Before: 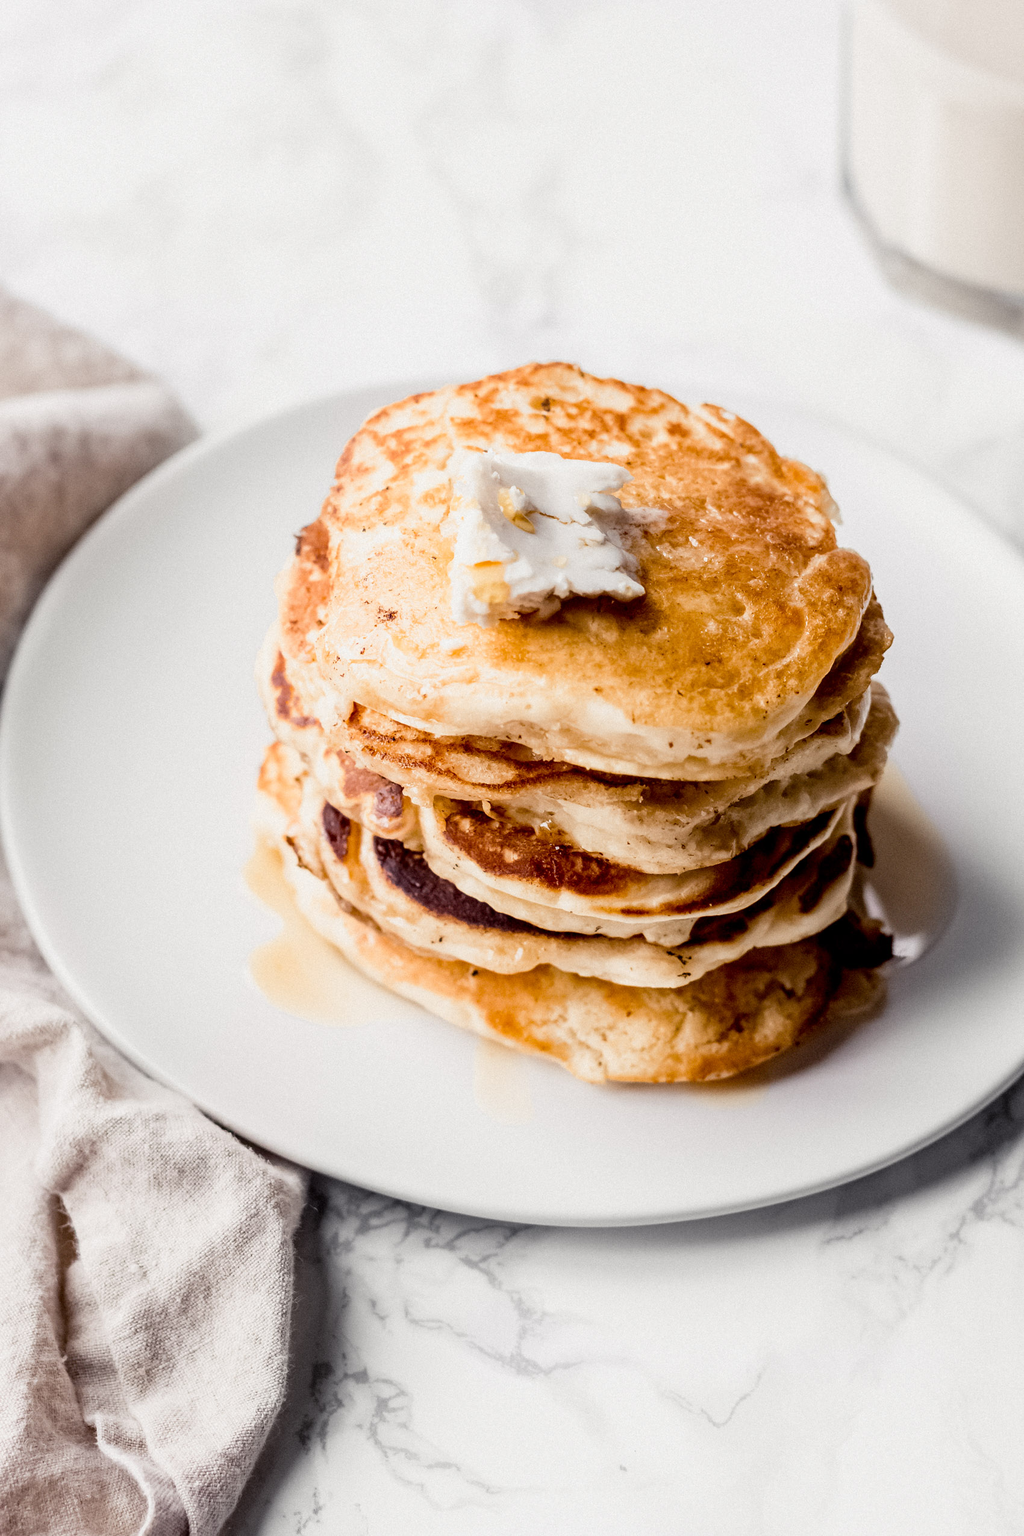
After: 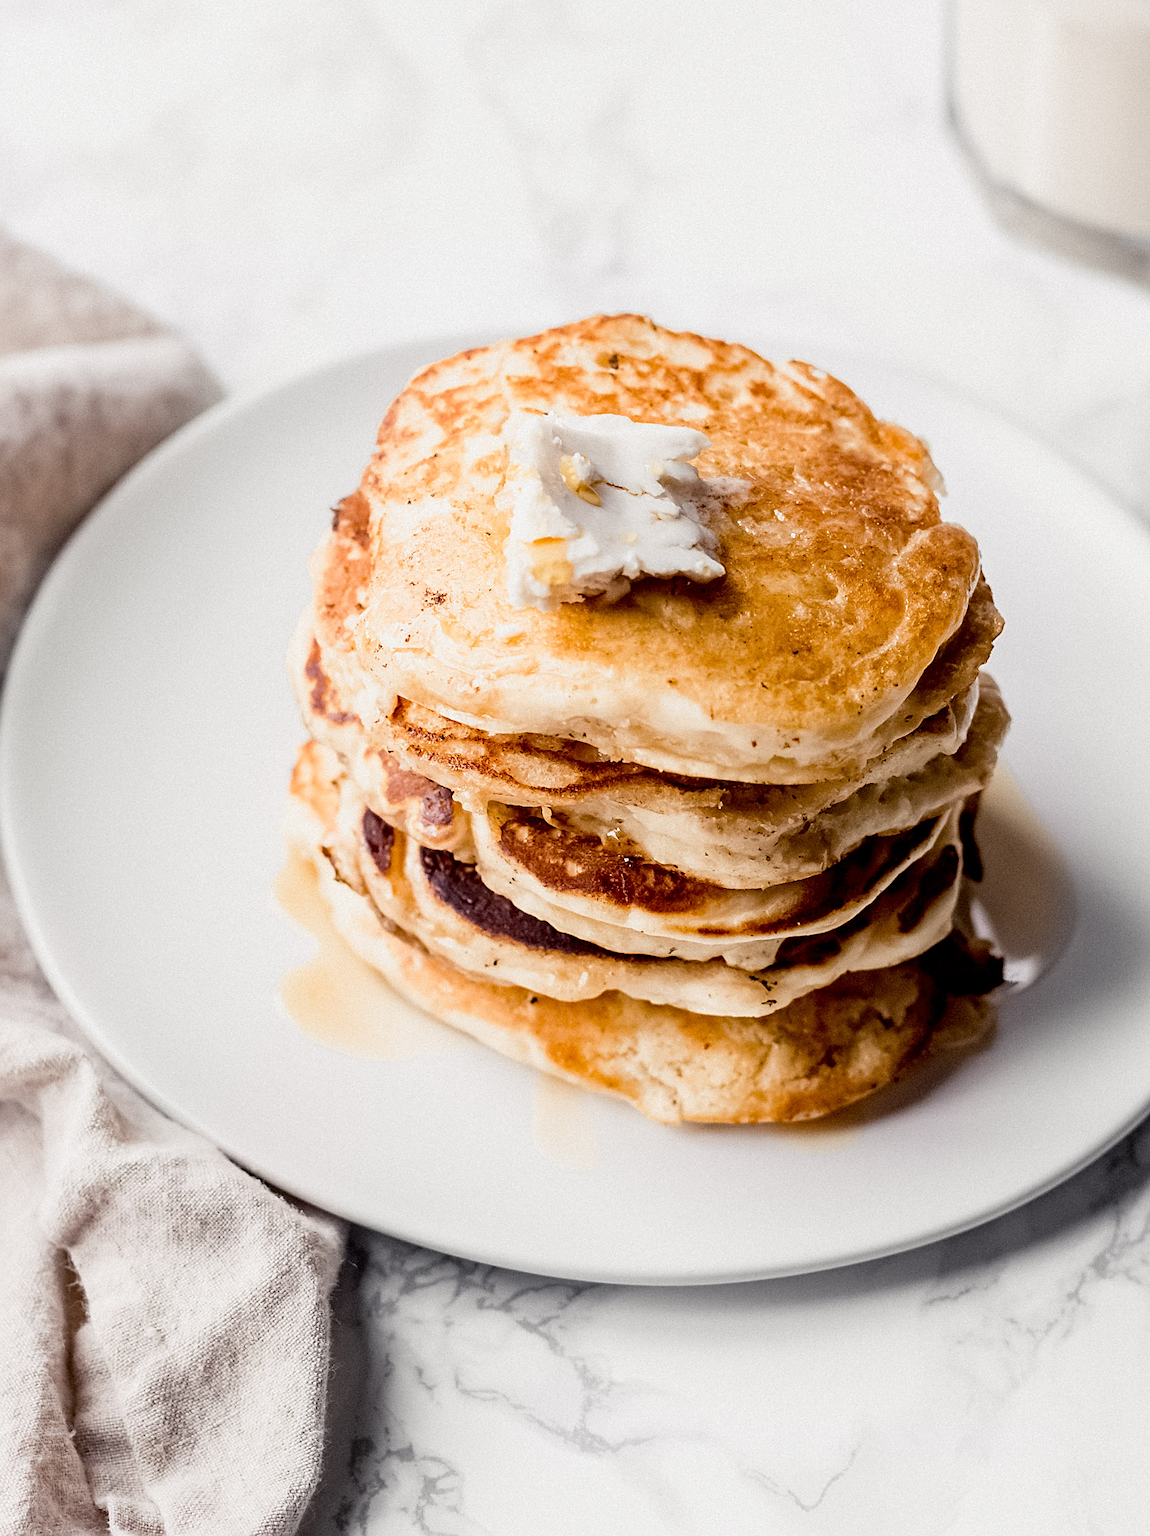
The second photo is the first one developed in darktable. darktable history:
crop and rotate: top 5.444%, bottom 5.573%
sharpen: on, module defaults
